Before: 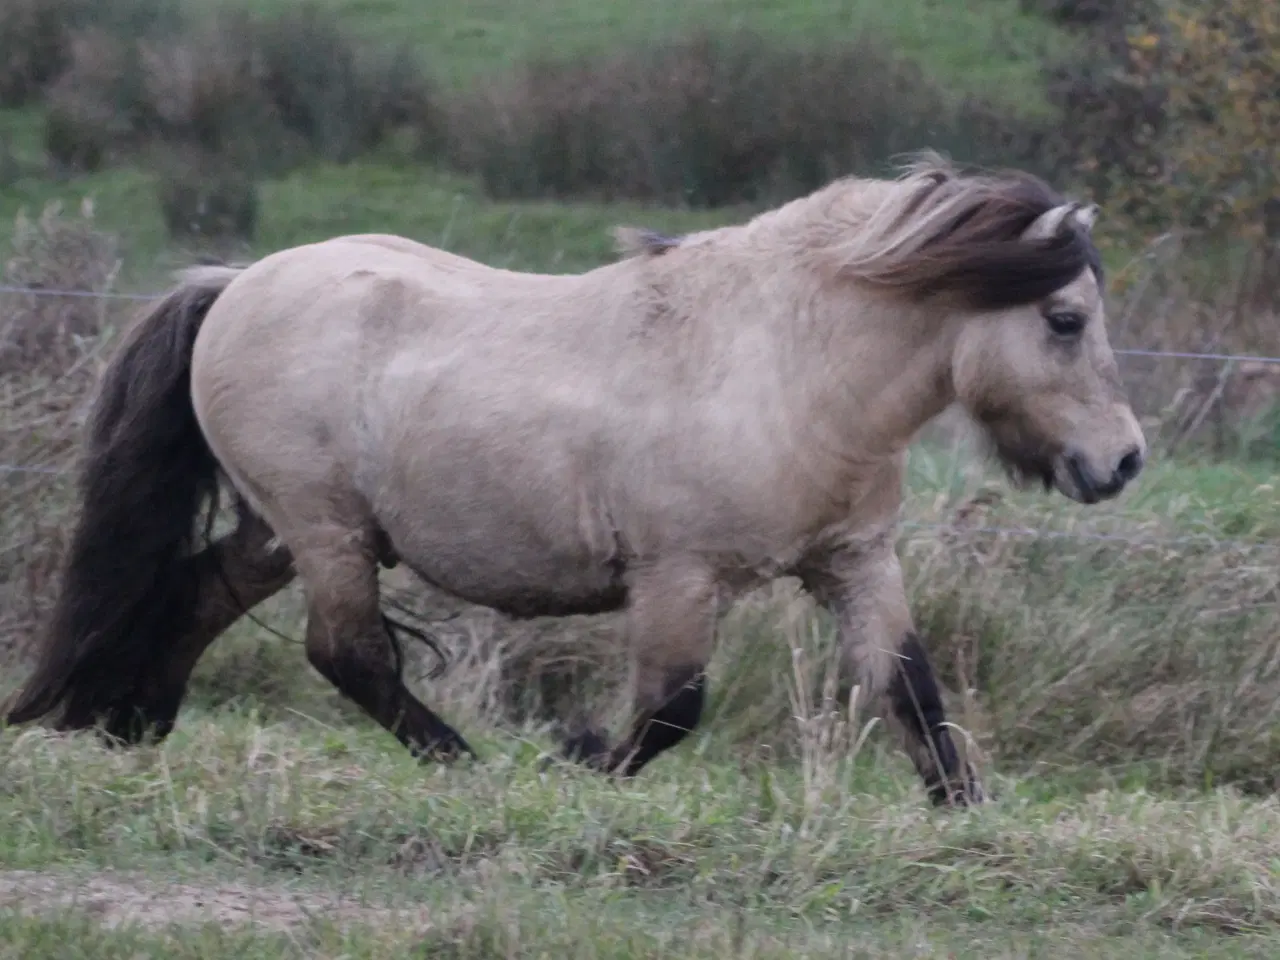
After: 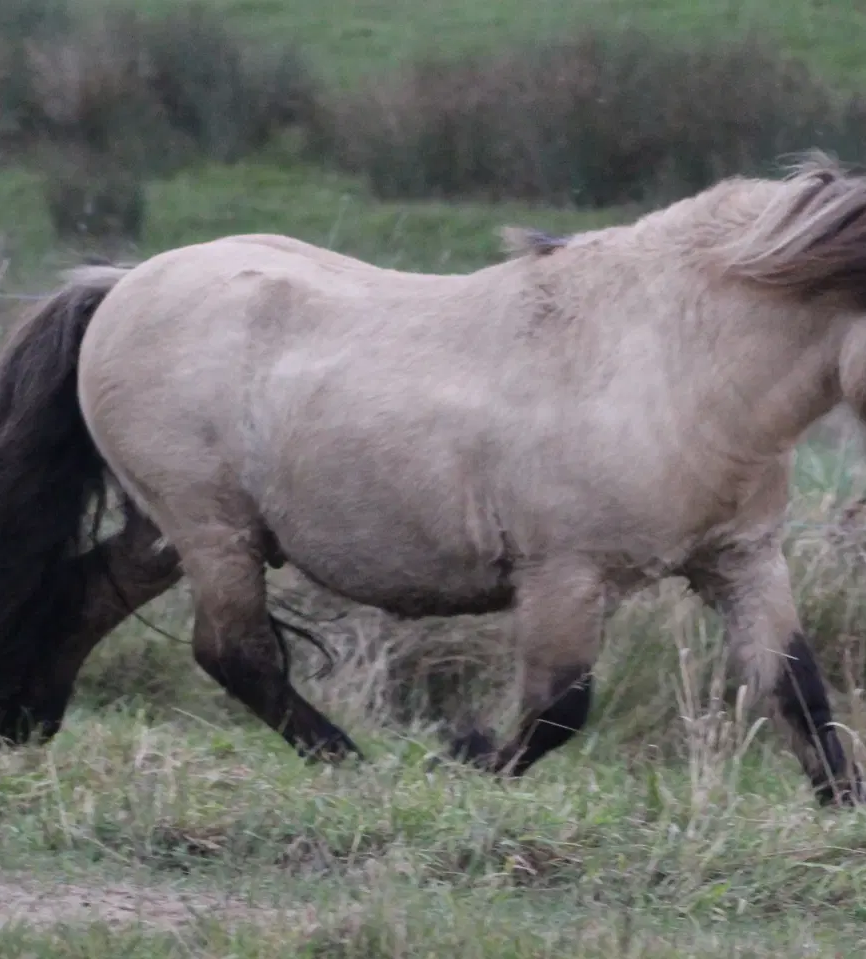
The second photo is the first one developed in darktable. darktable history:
crop and rotate: left 8.892%, right 23.446%
